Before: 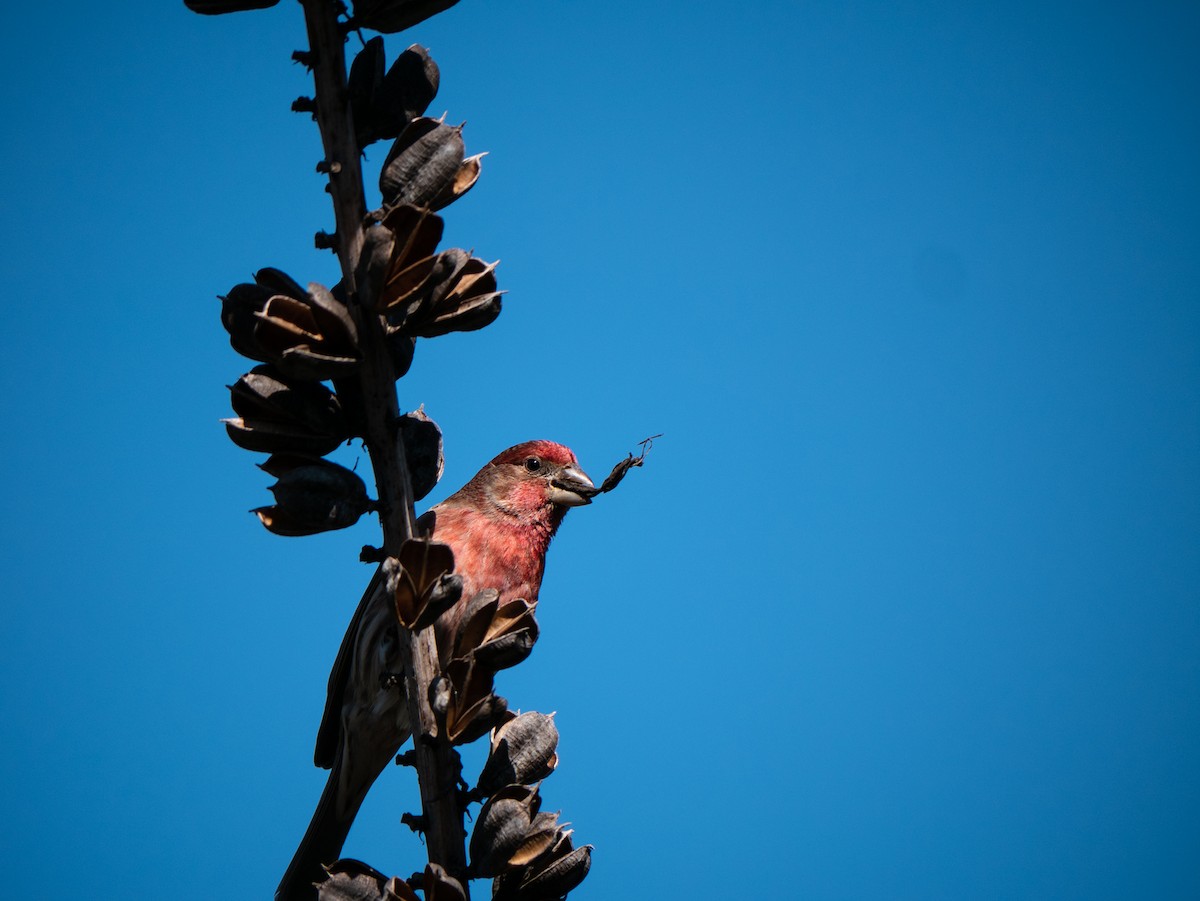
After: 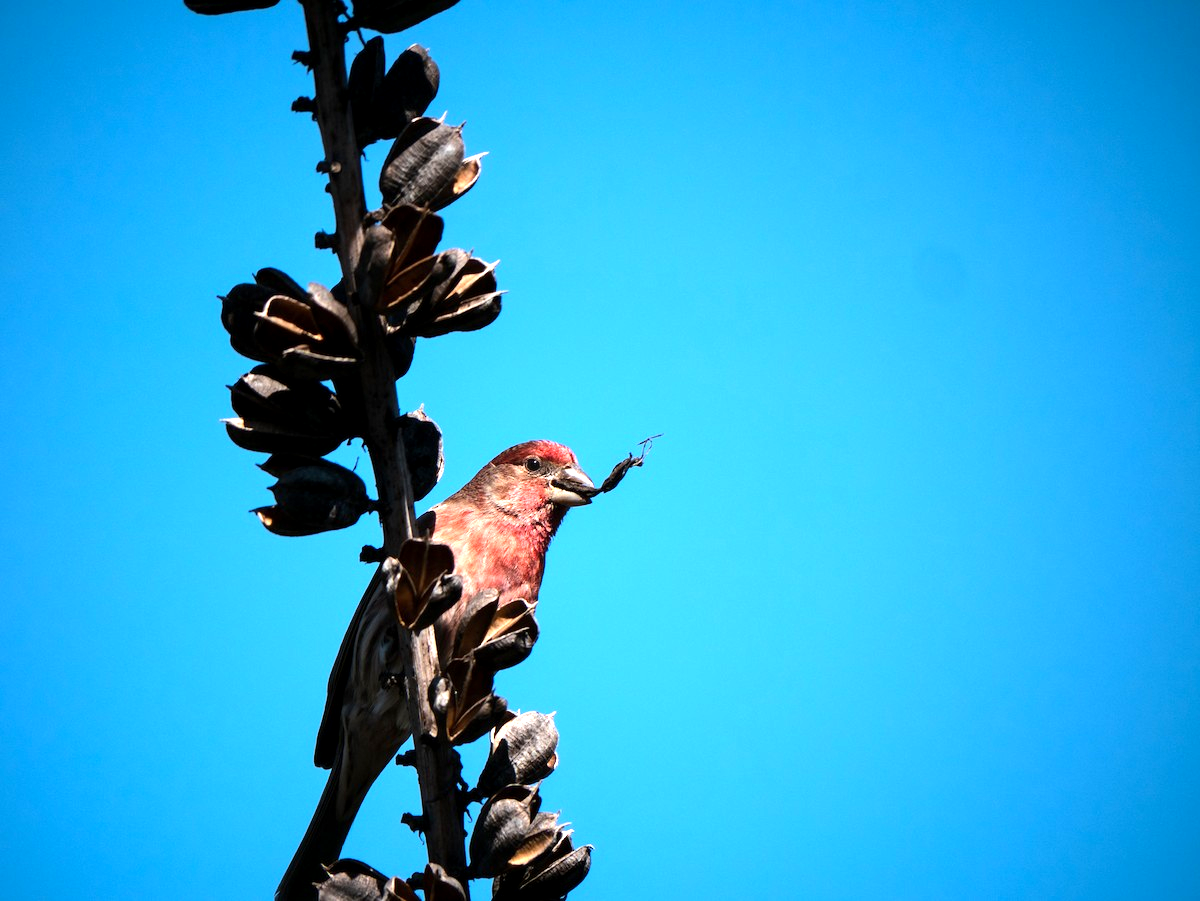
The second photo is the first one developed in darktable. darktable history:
exposure: black level correction 0.001, exposure 1 EV, compensate highlight preservation false
contrast equalizer: octaves 7, y [[0.6 ×6], [0.55 ×6], [0 ×6], [0 ×6], [0 ×6]], mix -0.2
tone equalizer: -8 EV -0.417 EV, -7 EV -0.389 EV, -6 EV -0.333 EV, -5 EV -0.222 EV, -3 EV 0.222 EV, -2 EV 0.333 EV, -1 EV 0.389 EV, +0 EV 0.417 EV, edges refinement/feathering 500, mask exposure compensation -1.57 EV, preserve details no
